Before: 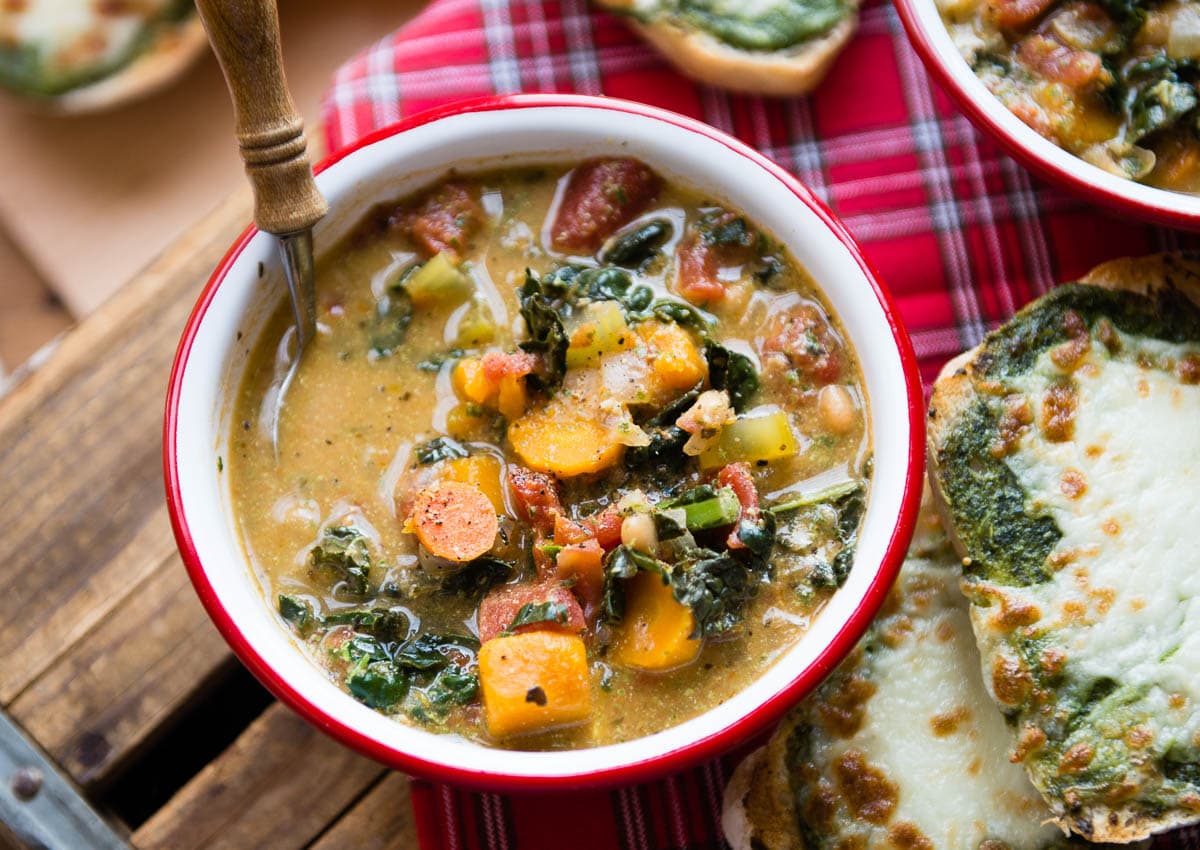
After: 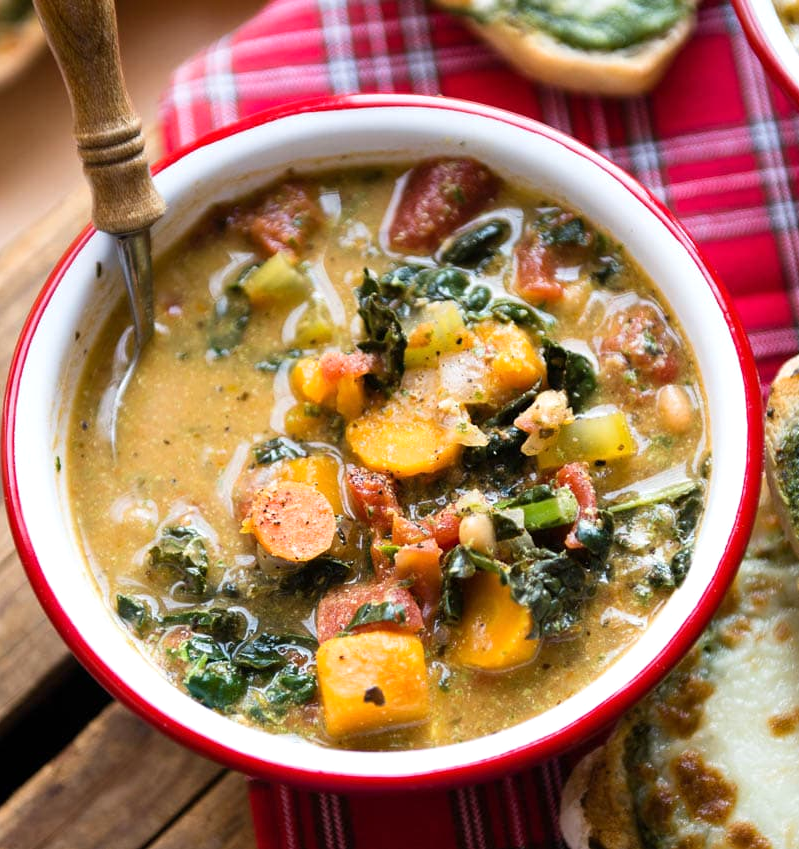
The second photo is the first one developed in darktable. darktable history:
exposure: exposure 0.2 EV, compensate highlight preservation false
crop and rotate: left 13.537%, right 19.796%
